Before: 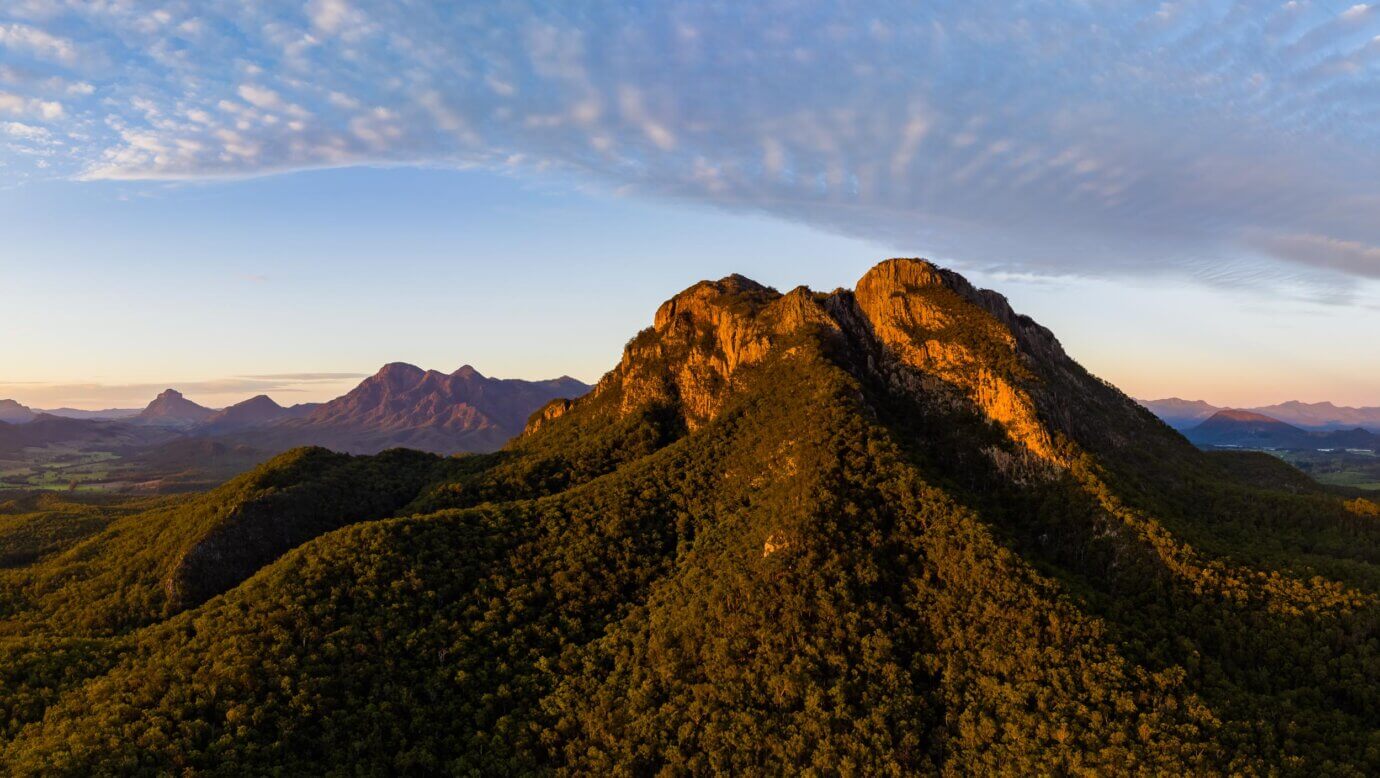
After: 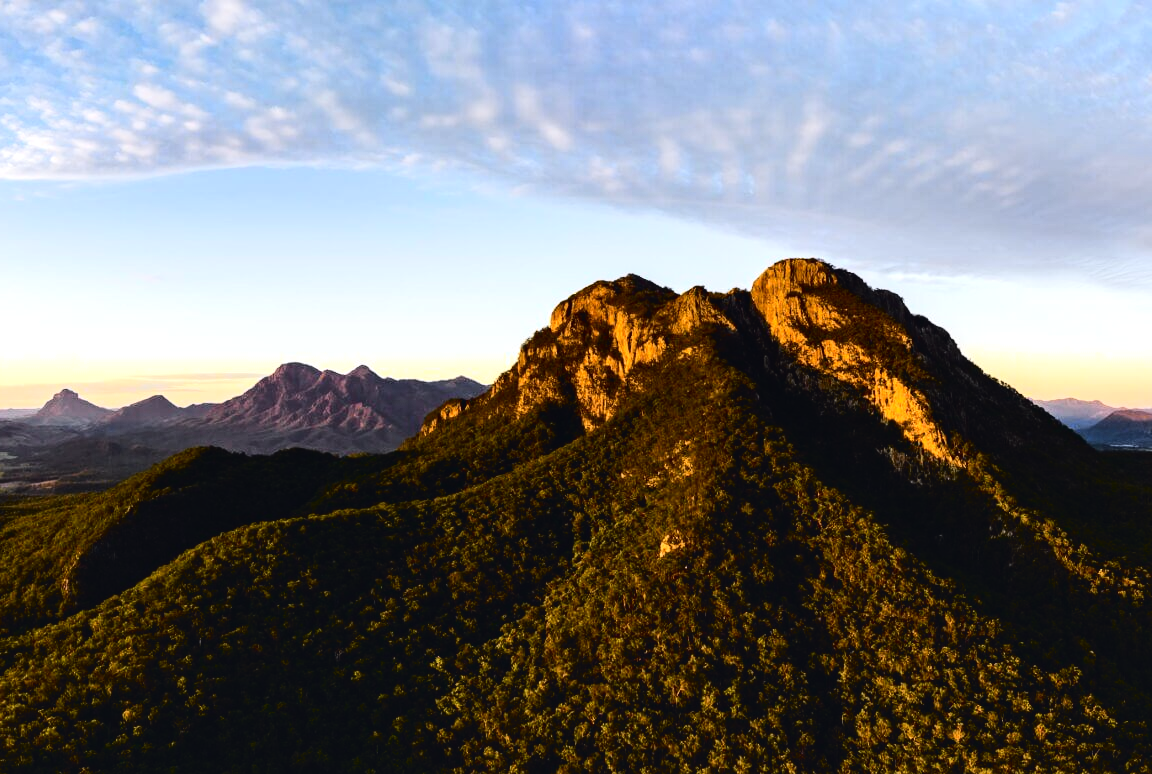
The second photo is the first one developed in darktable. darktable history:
tone curve: curves: ch0 [(0, 0.023) (0.104, 0.058) (0.21, 0.162) (0.469, 0.524) (0.579, 0.65) (0.725, 0.8) (0.858, 0.903) (1, 0.974)]; ch1 [(0, 0) (0.414, 0.395) (0.447, 0.447) (0.502, 0.501) (0.521, 0.512) (0.566, 0.566) (0.618, 0.61) (0.654, 0.642) (1, 1)]; ch2 [(0, 0) (0.369, 0.388) (0.437, 0.453) (0.492, 0.485) (0.524, 0.508) (0.553, 0.566) (0.583, 0.608) (1, 1)], color space Lab, independent channels, preserve colors none
shadows and highlights: shadows 37.27, highlights -28.18, soften with gaussian
crop: left 7.598%, right 7.873%
tone equalizer: -8 EV -0.75 EV, -7 EV -0.7 EV, -6 EV -0.6 EV, -5 EV -0.4 EV, -3 EV 0.4 EV, -2 EV 0.6 EV, -1 EV 0.7 EV, +0 EV 0.75 EV, edges refinement/feathering 500, mask exposure compensation -1.57 EV, preserve details no
